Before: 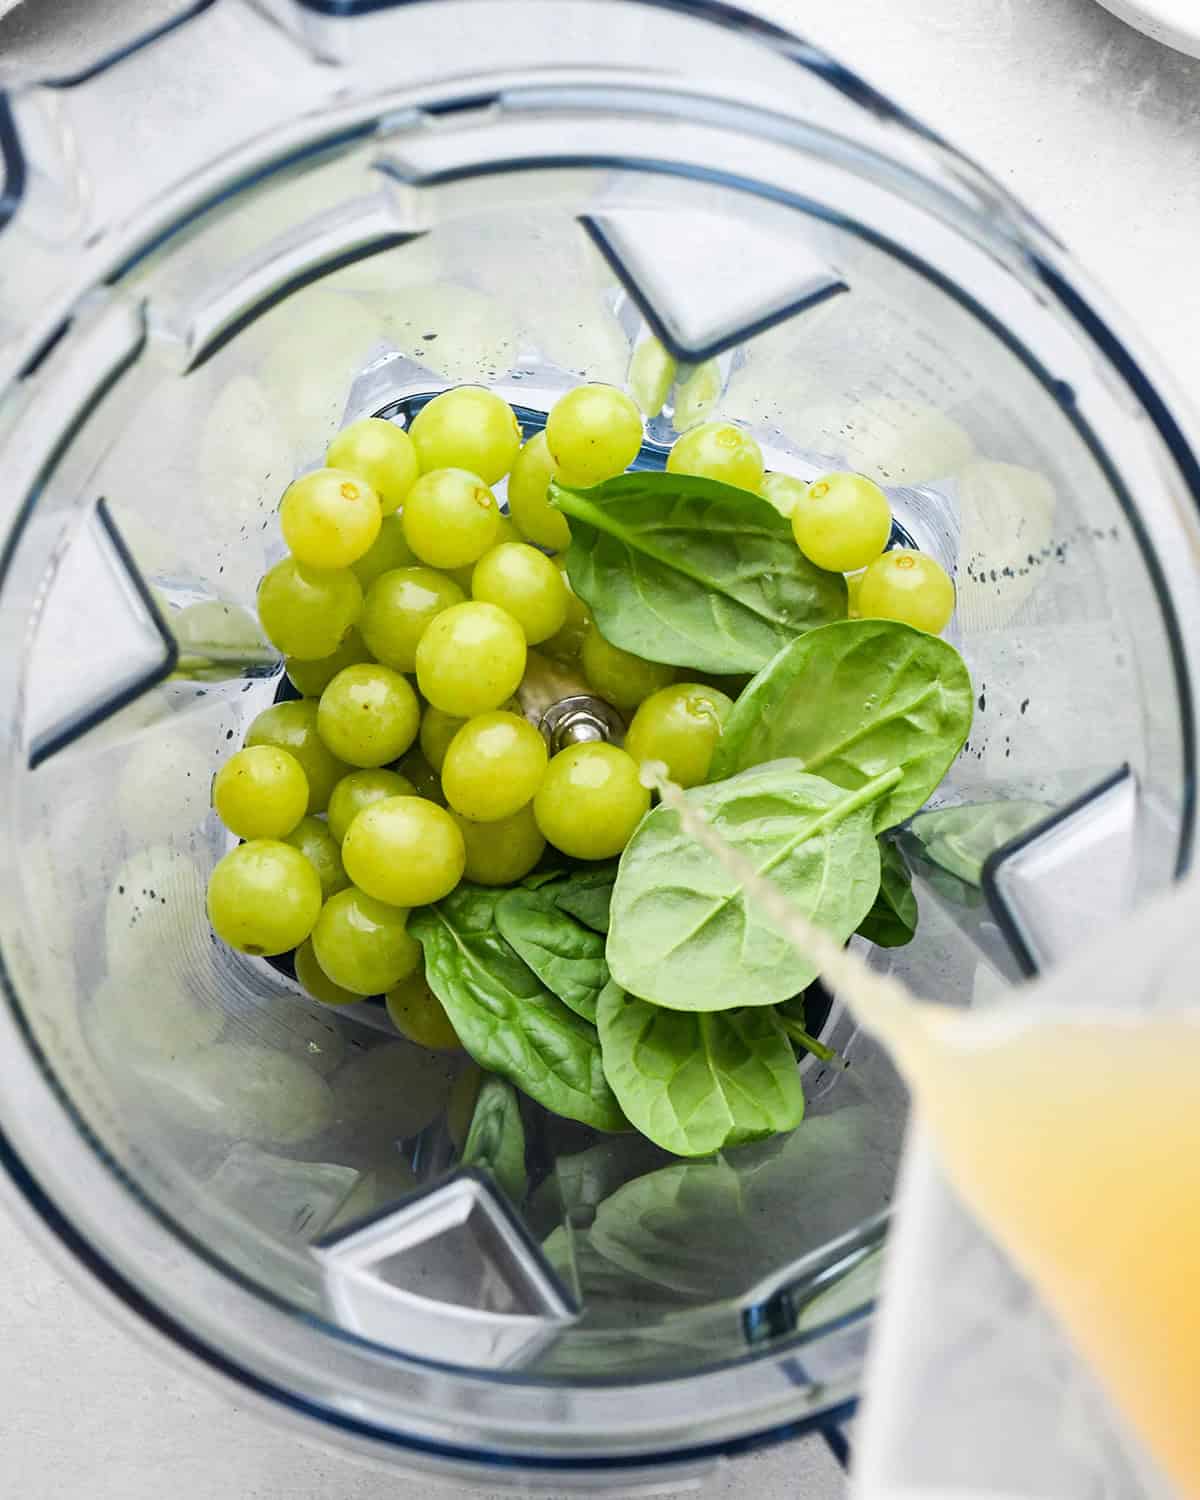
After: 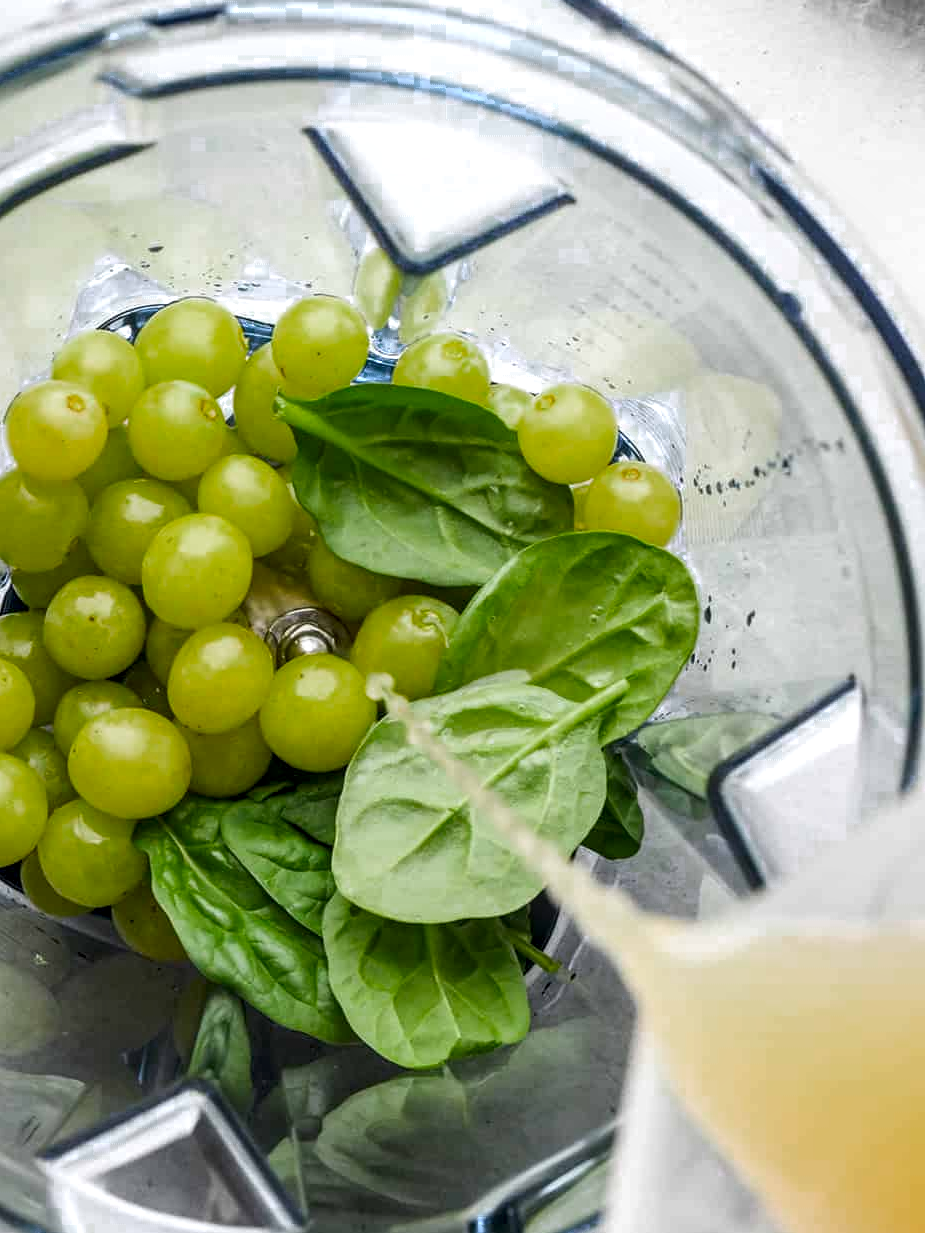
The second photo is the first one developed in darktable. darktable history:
contrast brightness saturation: contrast 0.032, brightness -0.042
crop: left 22.911%, top 5.924%, bottom 11.813%
color zones: curves: ch0 [(0.203, 0.433) (0.607, 0.517) (0.697, 0.696) (0.705, 0.897)]
local contrast: detail 130%
